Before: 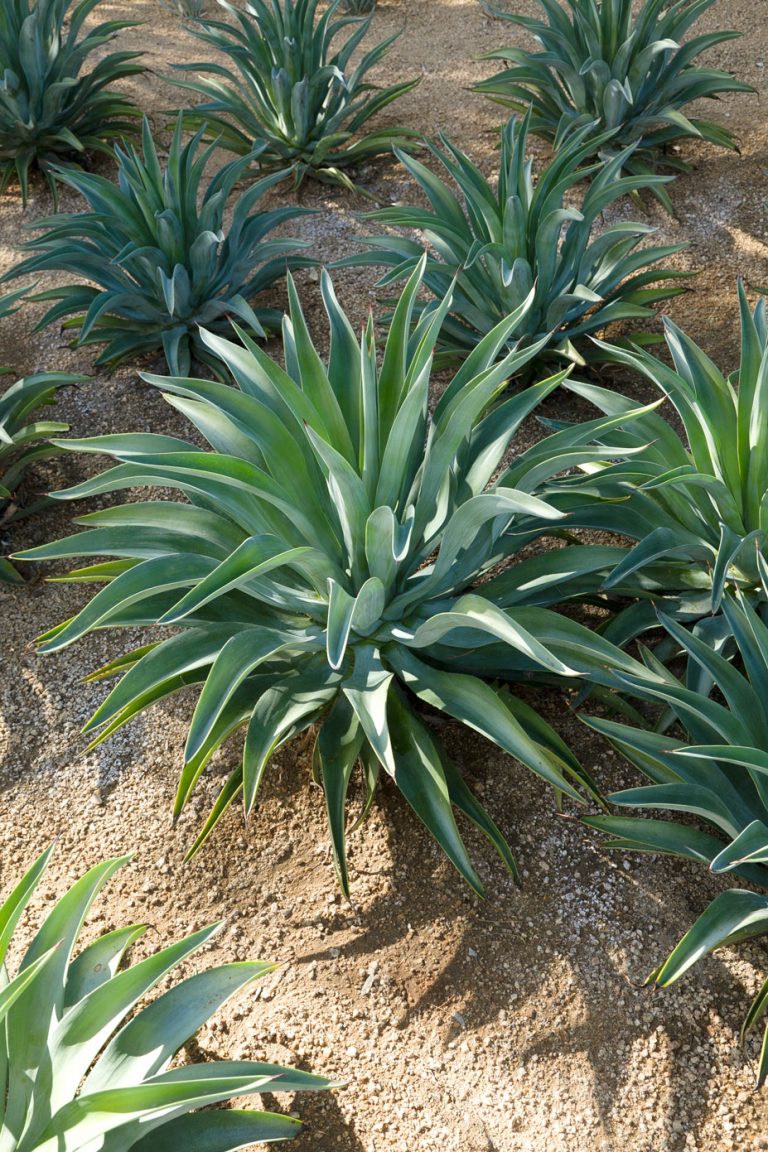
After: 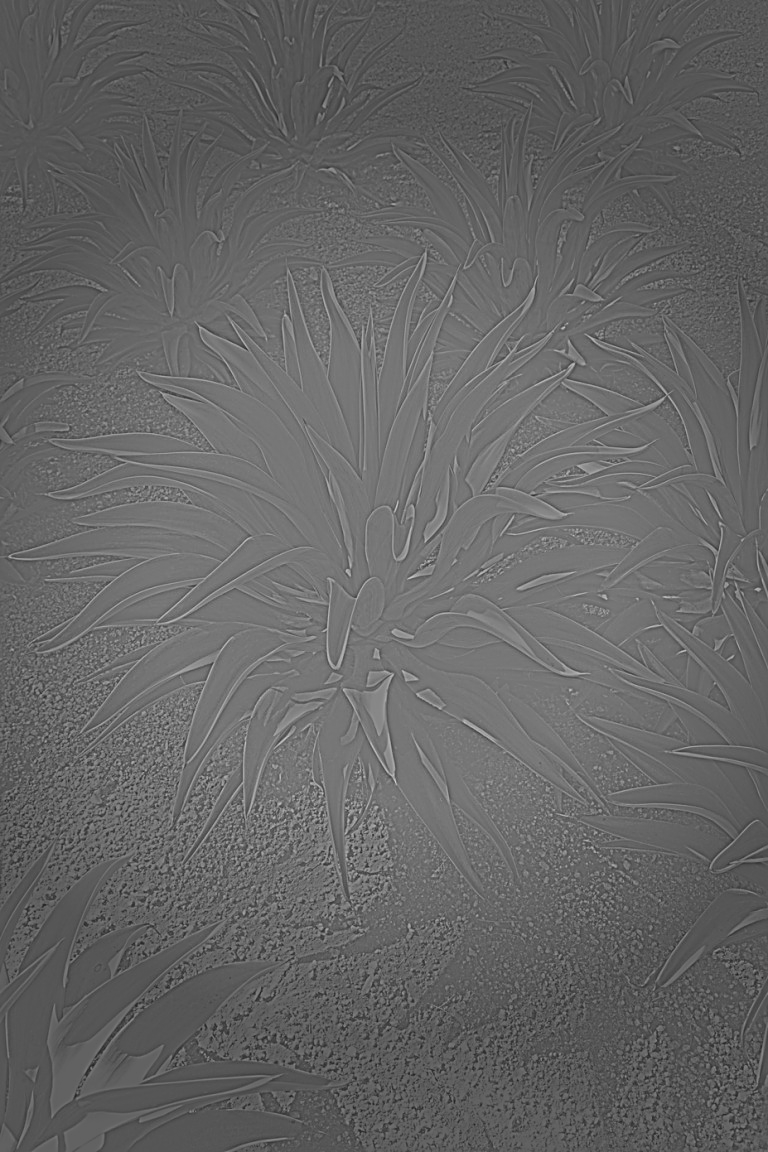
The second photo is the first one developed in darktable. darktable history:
highpass: sharpness 9.84%, contrast boost 9.94%
vignetting: fall-off start 40%, fall-off radius 40%
exposure: exposure 0.2 EV, compensate highlight preservation false
tone equalizer: -8 EV -0.417 EV, -7 EV -0.389 EV, -6 EV -0.333 EV, -5 EV -0.222 EV, -3 EV 0.222 EV, -2 EV 0.333 EV, -1 EV 0.389 EV, +0 EV 0.417 EV, edges refinement/feathering 500, mask exposure compensation -1.57 EV, preserve details no
sharpen: on, module defaults
white balance: emerald 1
